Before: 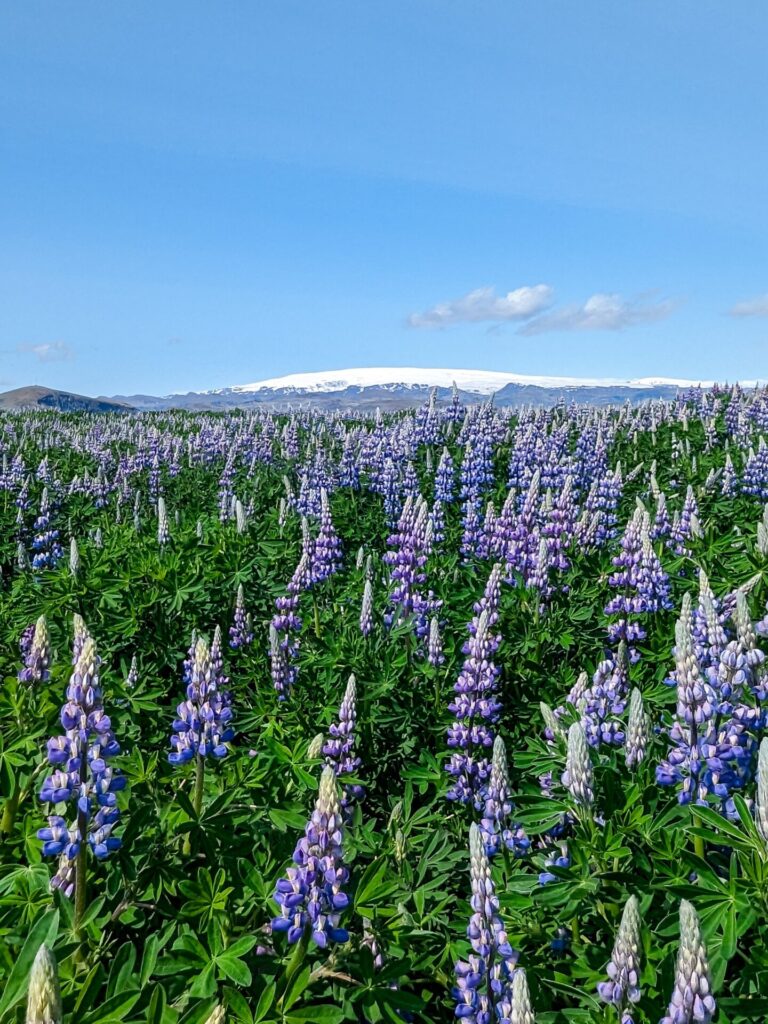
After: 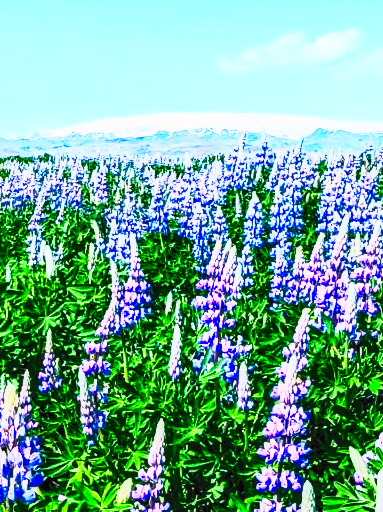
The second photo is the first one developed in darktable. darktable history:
crop: left 25%, top 25%, right 25%, bottom 25%
haze removal: compatibility mode true, adaptive false
contrast brightness saturation: contrast 0.83, brightness 0.59, saturation 0.59
contrast equalizer: octaves 7, y [[0.6 ×6], [0.55 ×6], [0 ×6], [0 ×6], [0 ×6]], mix 0.2
color balance: mode lift, gamma, gain (sRGB)
color balance rgb: shadows lift › chroma 1%, shadows lift › hue 113°, highlights gain › chroma 0.2%, highlights gain › hue 333°, perceptual saturation grading › global saturation 20%, perceptual saturation grading › highlights -50%, perceptual saturation grading › shadows 25%, contrast -20%
local contrast: on, module defaults
base curve: curves: ch0 [(0, 0) (0.036, 0.025) (0.121, 0.166) (0.206, 0.329) (0.605, 0.79) (1, 1)], preserve colors none
